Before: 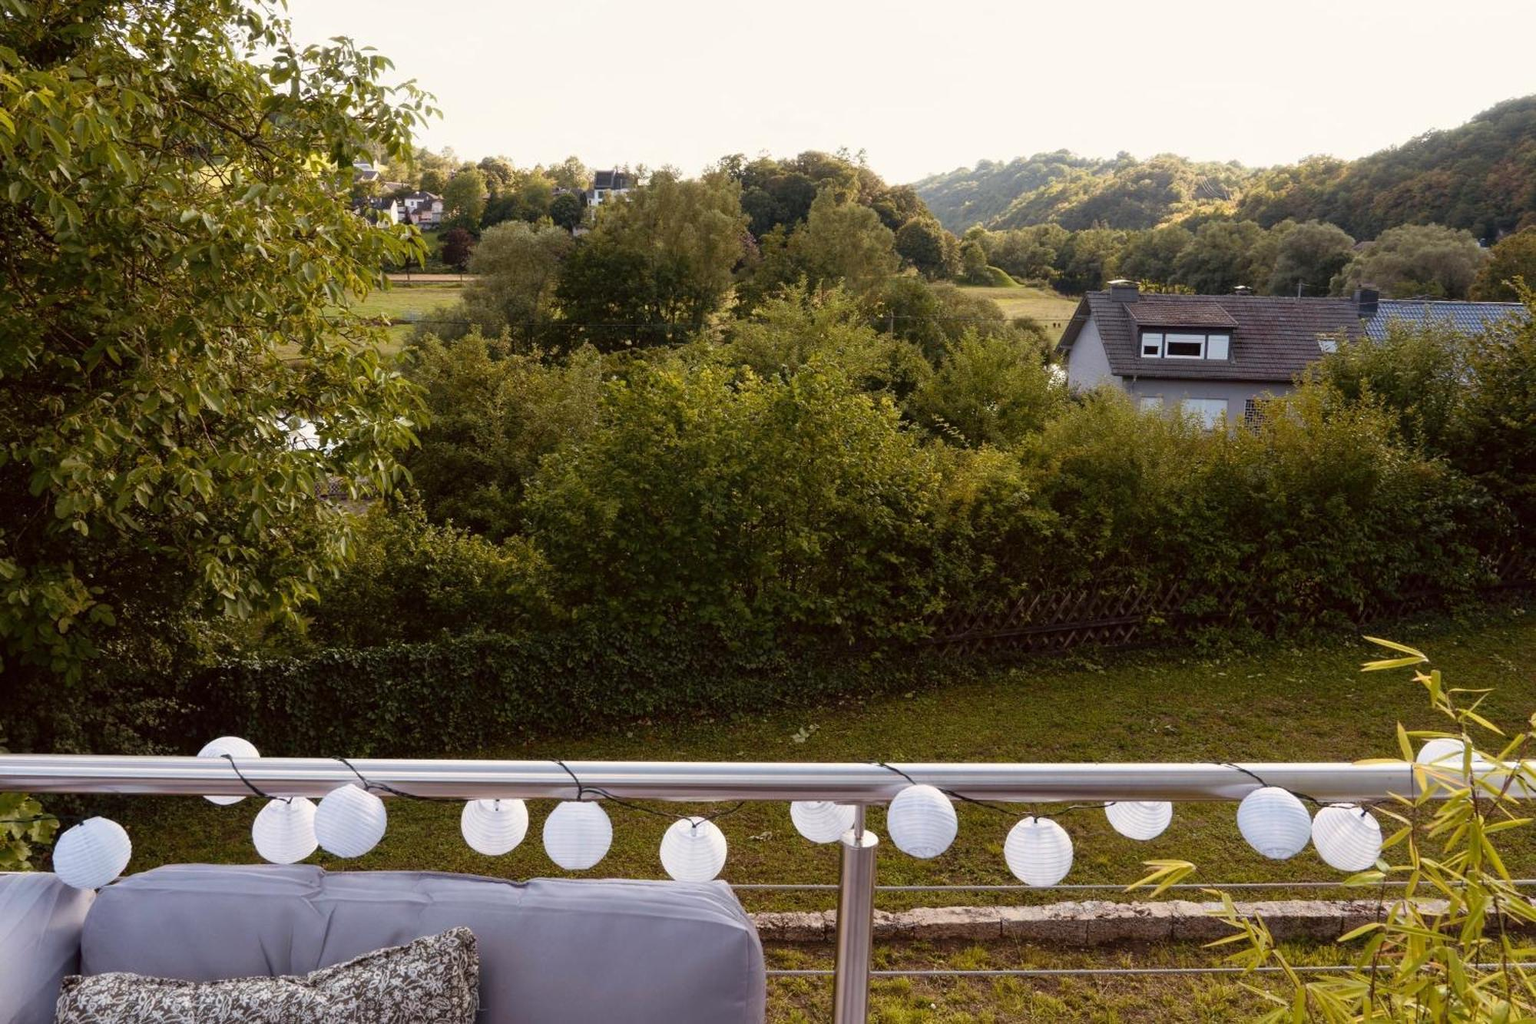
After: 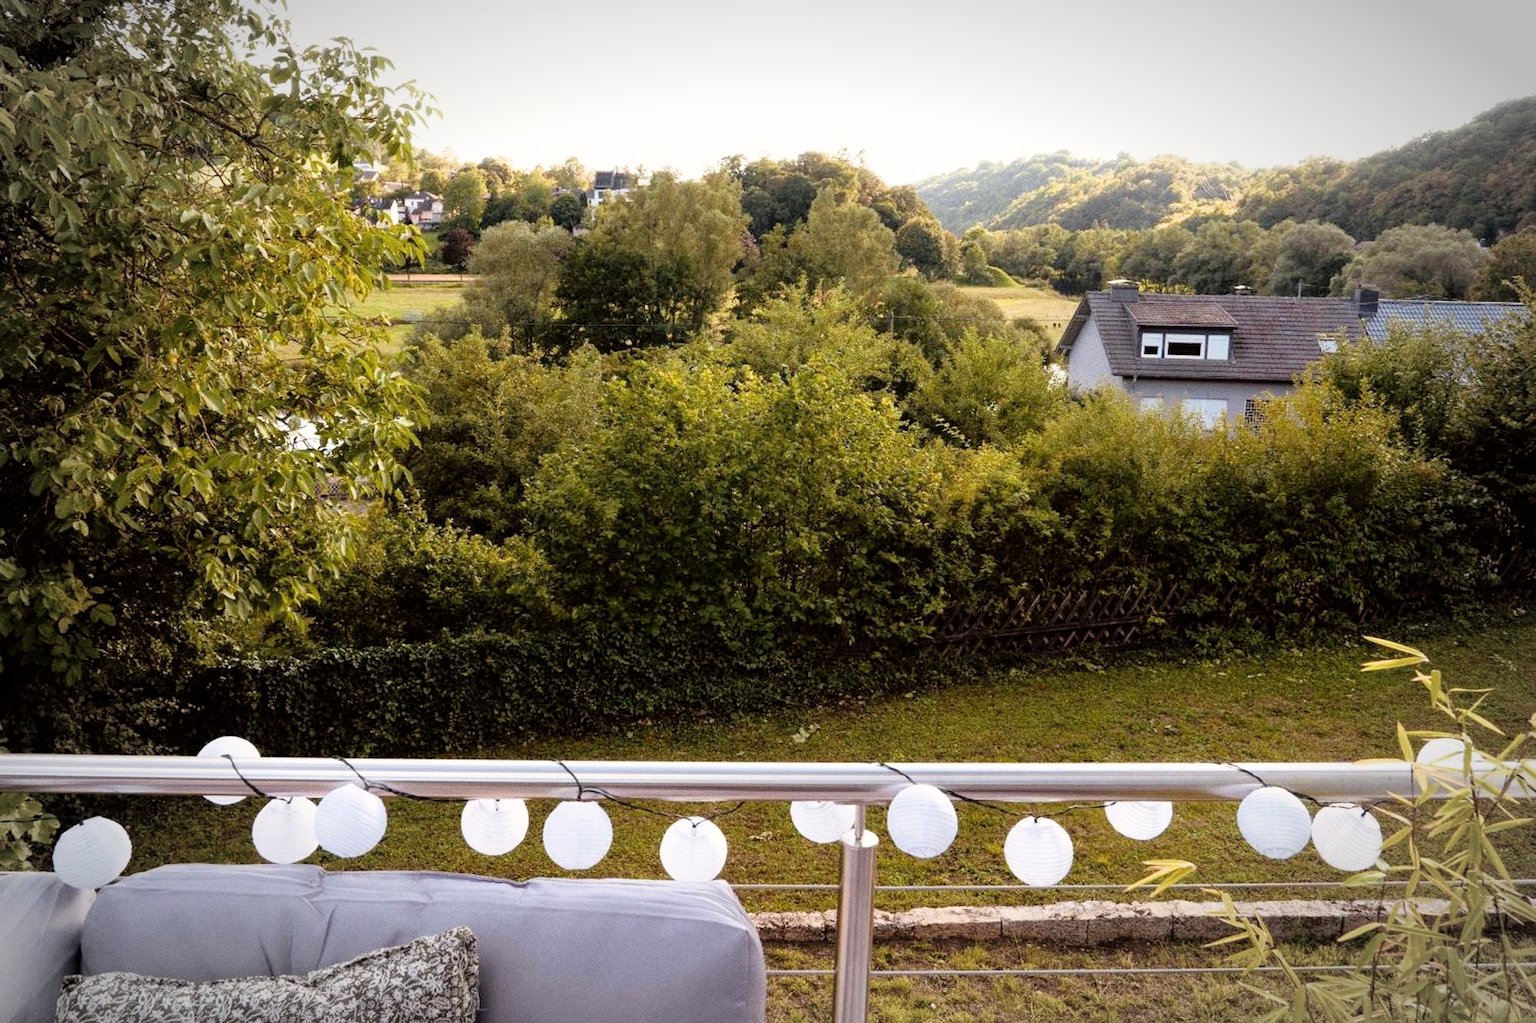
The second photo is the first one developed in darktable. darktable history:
exposure: exposure 0.95 EV, compensate highlight preservation false
filmic rgb: black relative exposure -5.83 EV, white relative exposure 3.4 EV, hardness 3.68
vignetting: automatic ratio true
grain: on, module defaults
